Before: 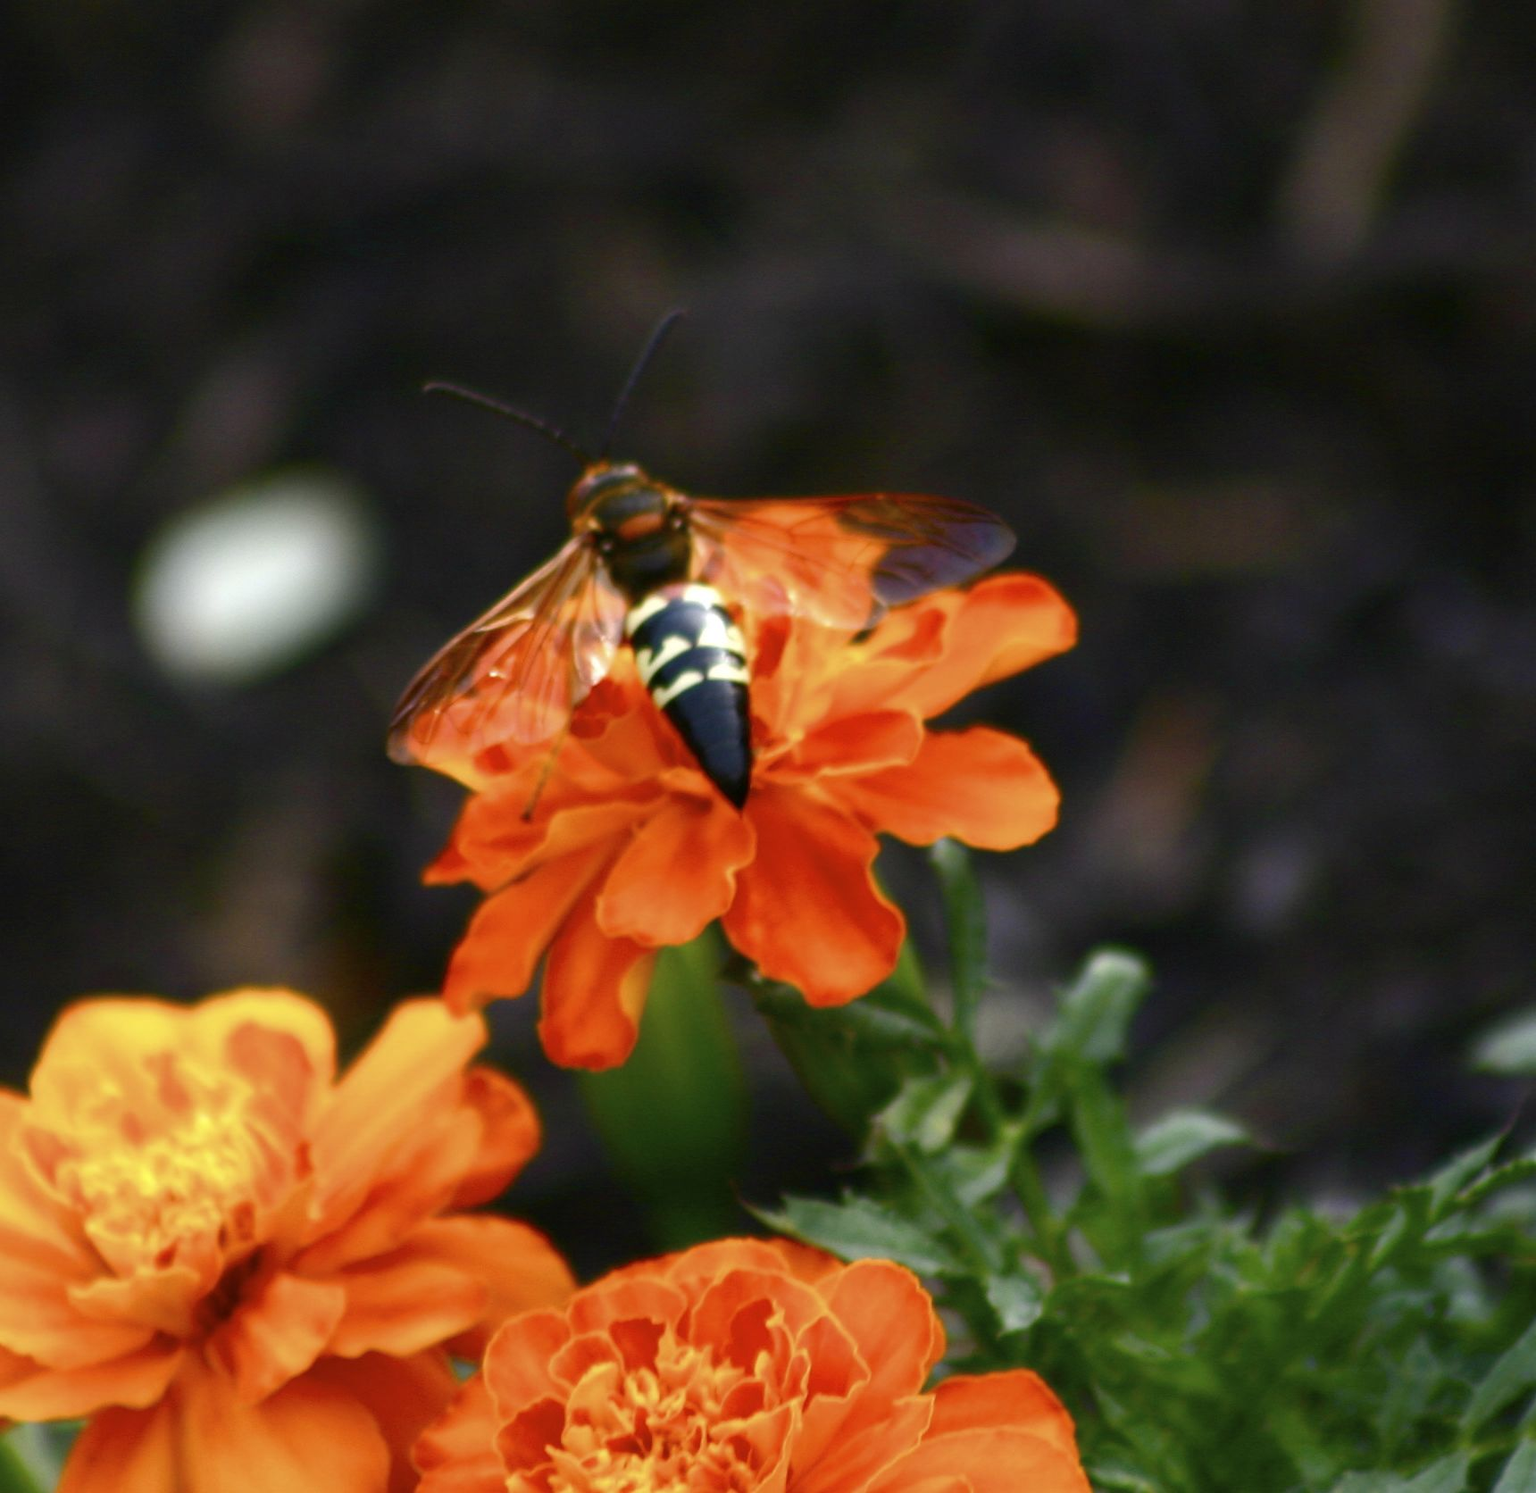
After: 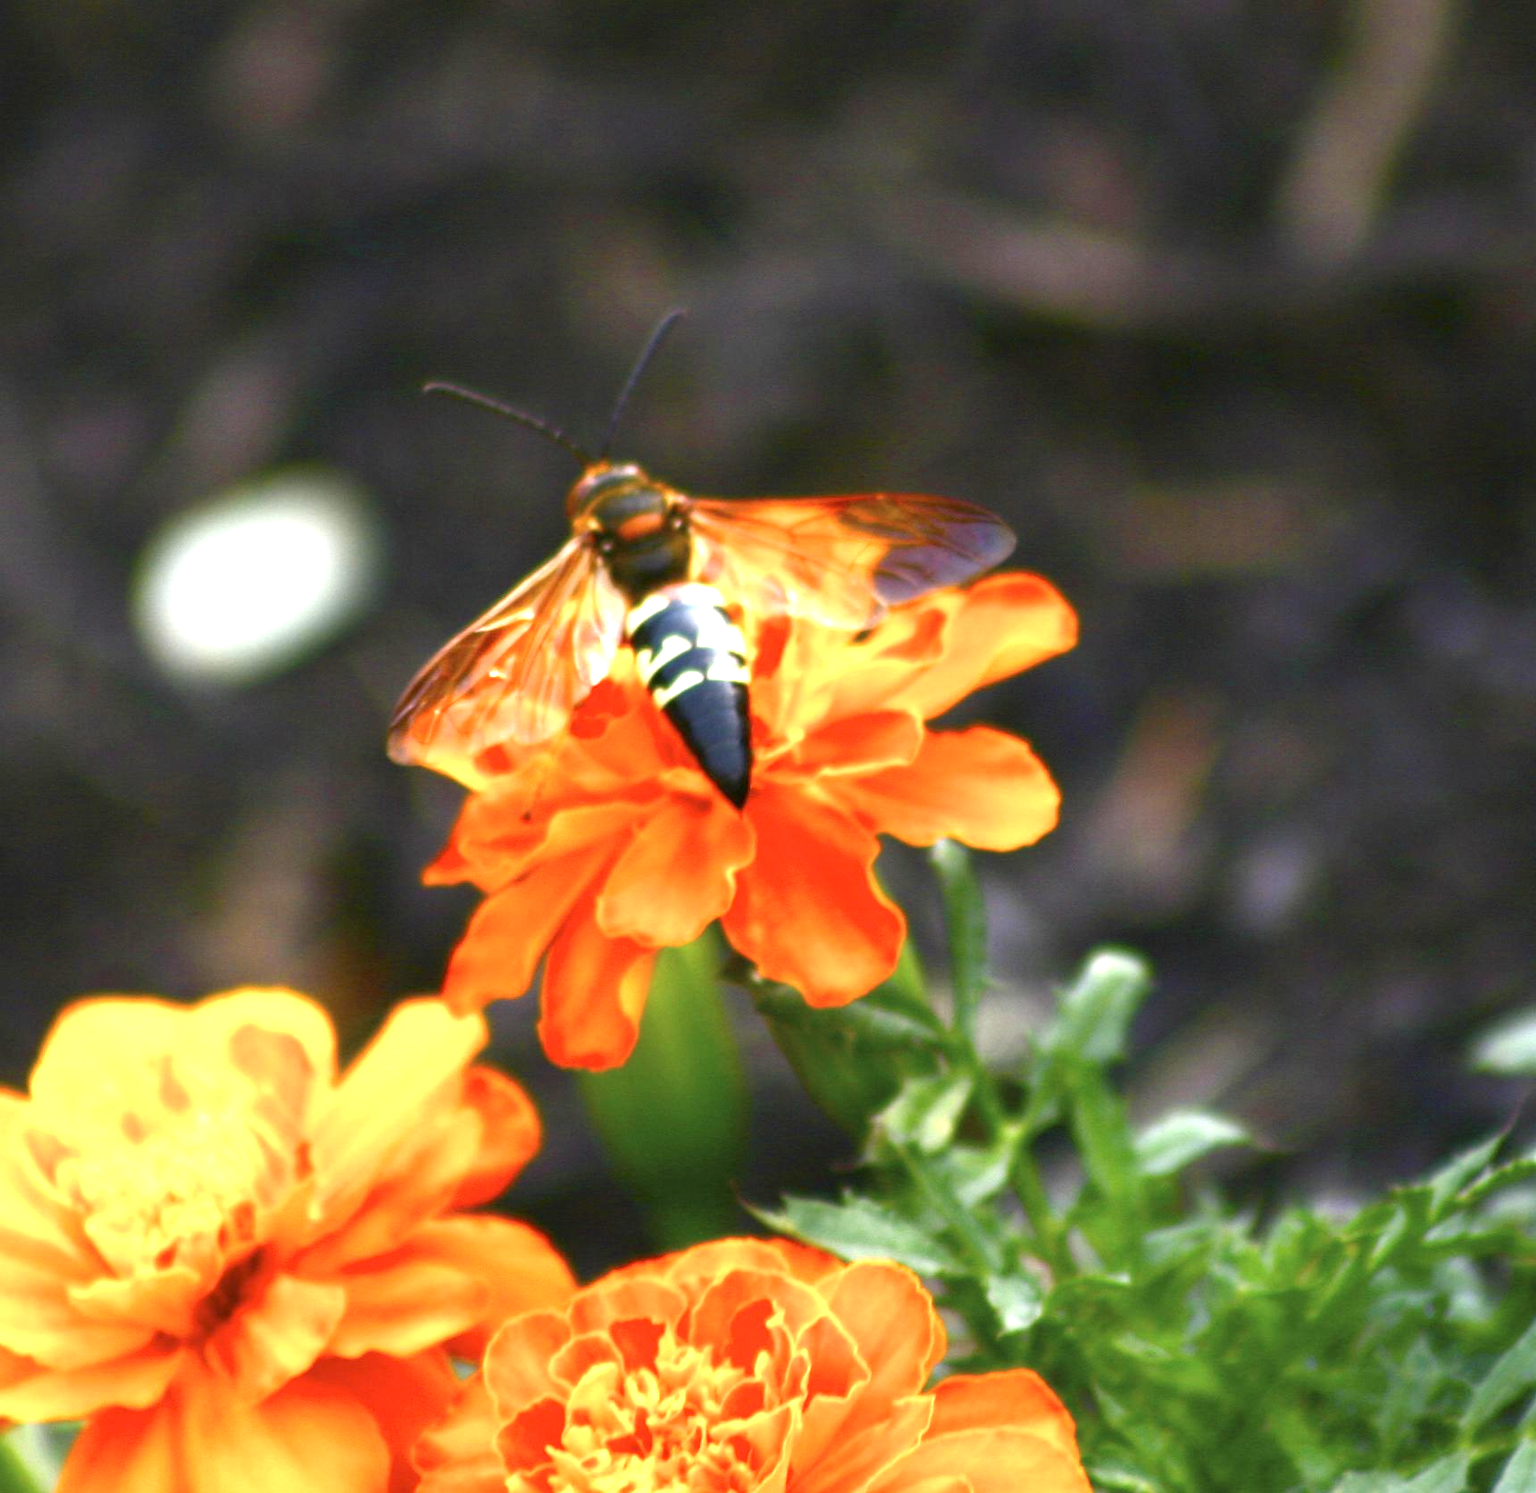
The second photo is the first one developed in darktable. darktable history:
exposure: exposure 1.524 EV, compensate exposure bias true, compensate highlight preservation false
